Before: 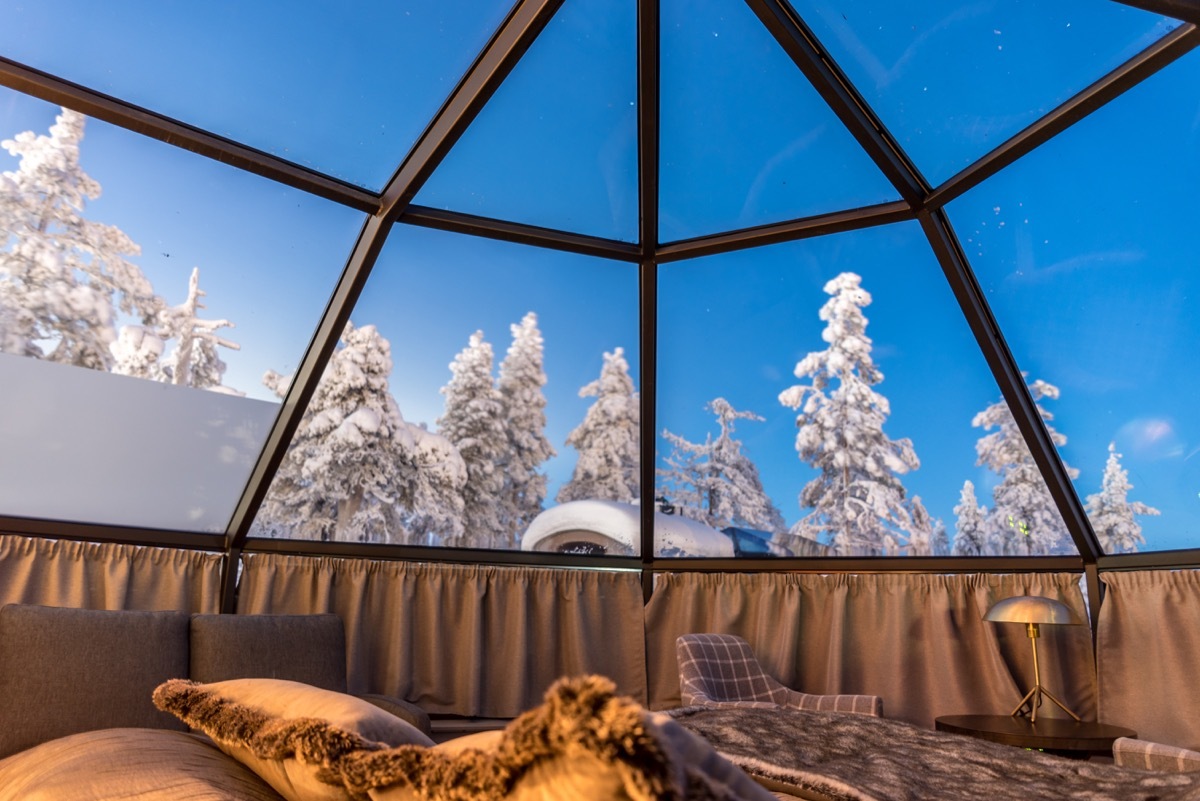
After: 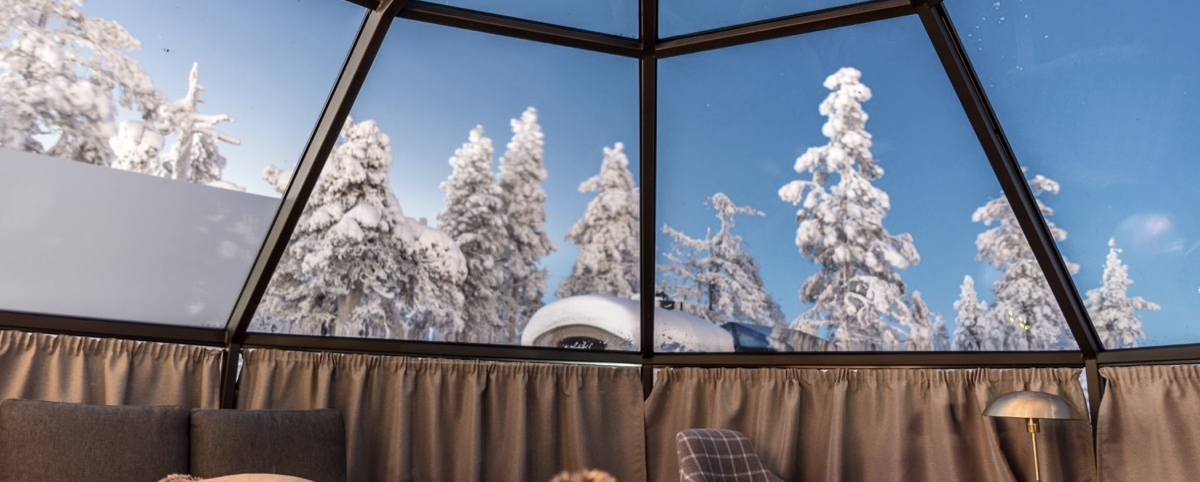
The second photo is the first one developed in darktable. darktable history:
crop and rotate: top 25.693%, bottom 14.031%
contrast brightness saturation: contrast 0.104, saturation -0.365
